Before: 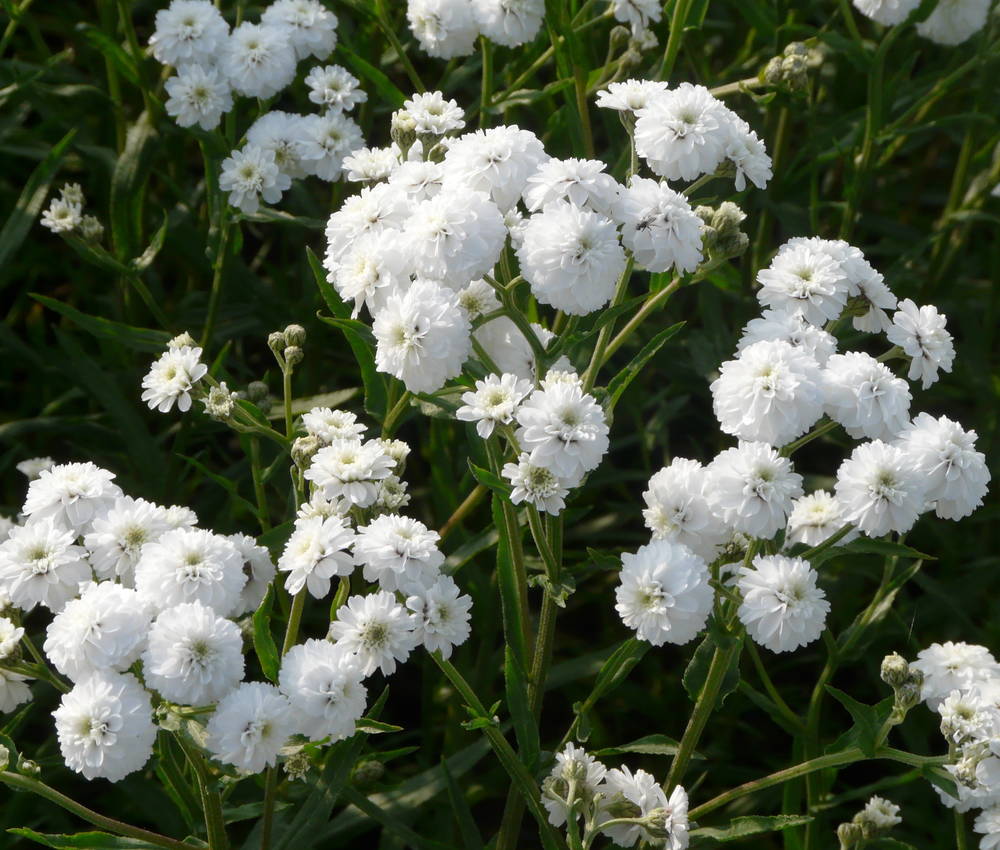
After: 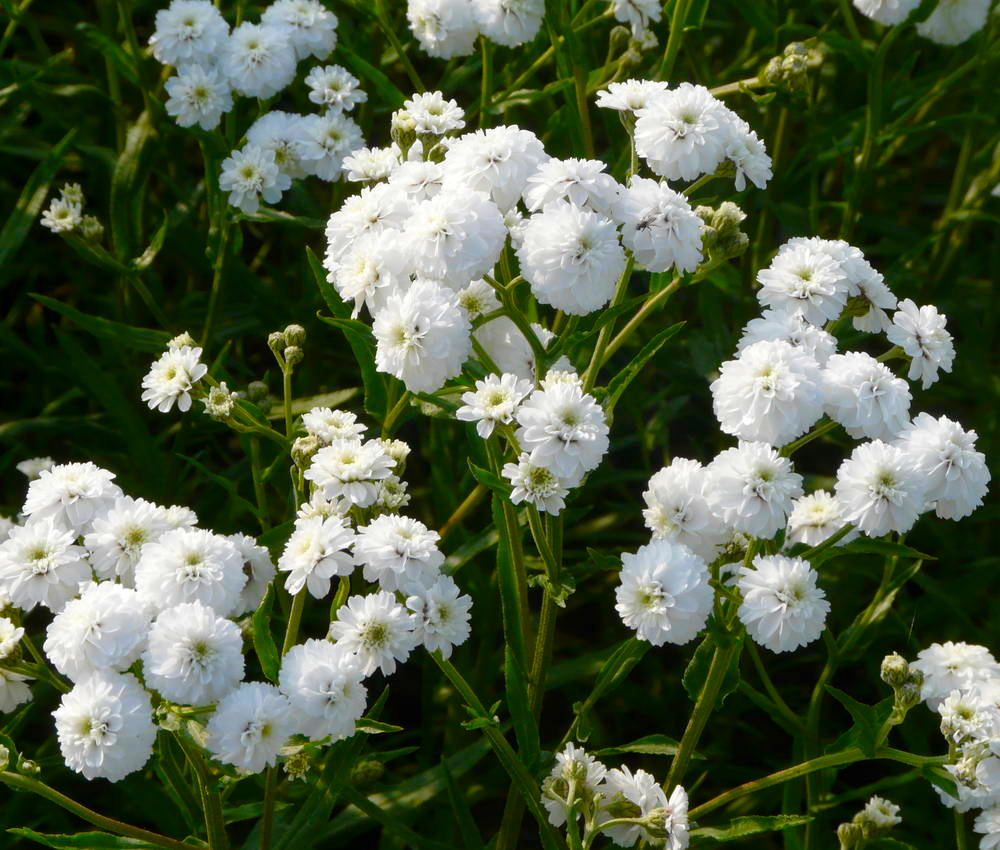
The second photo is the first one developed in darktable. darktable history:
color balance rgb: perceptual saturation grading › global saturation 20%, perceptual saturation grading › highlights -25%, perceptual saturation grading › shadows 25%, global vibrance 50%
tone equalizer: on, module defaults
